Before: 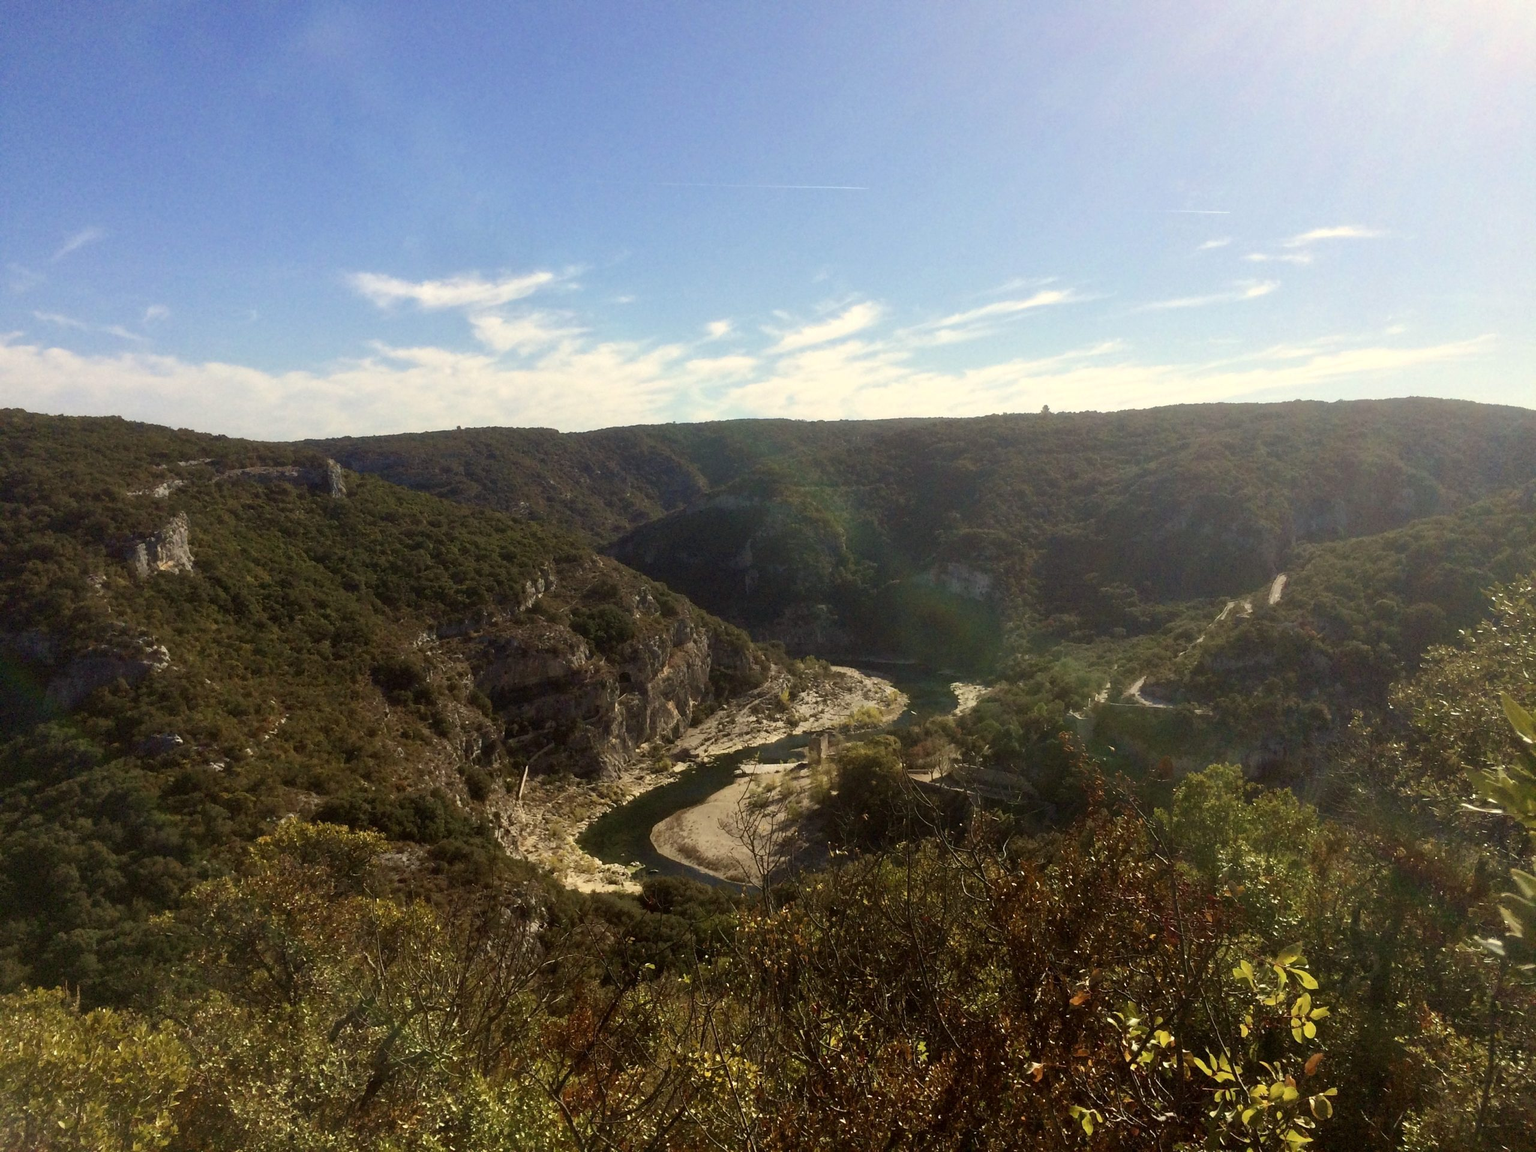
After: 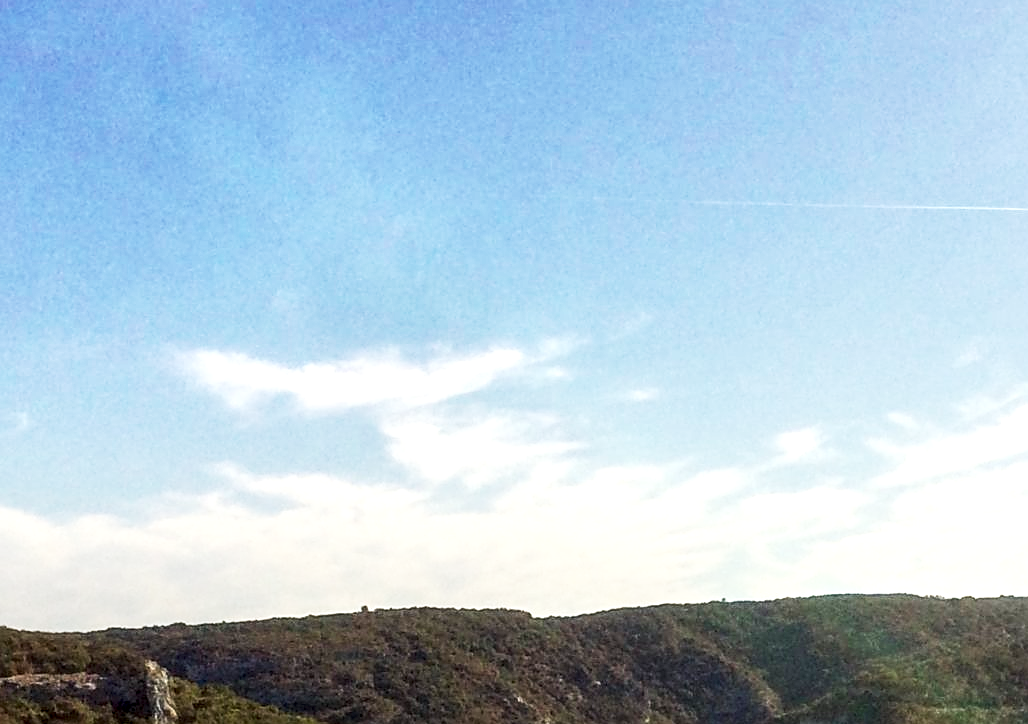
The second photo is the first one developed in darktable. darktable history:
sharpen: amount 0.499
base curve: curves: ch0 [(0, 0) (0.005, 0.002) (0.193, 0.295) (0.399, 0.664) (0.75, 0.928) (1, 1)], preserve colors none
local contrast: highlights 65%, shadows 54%, detail 168%, midtone range 0.514
crop: left 15.625%, top 5.463%, right 44.194%, bottom 56.793%
